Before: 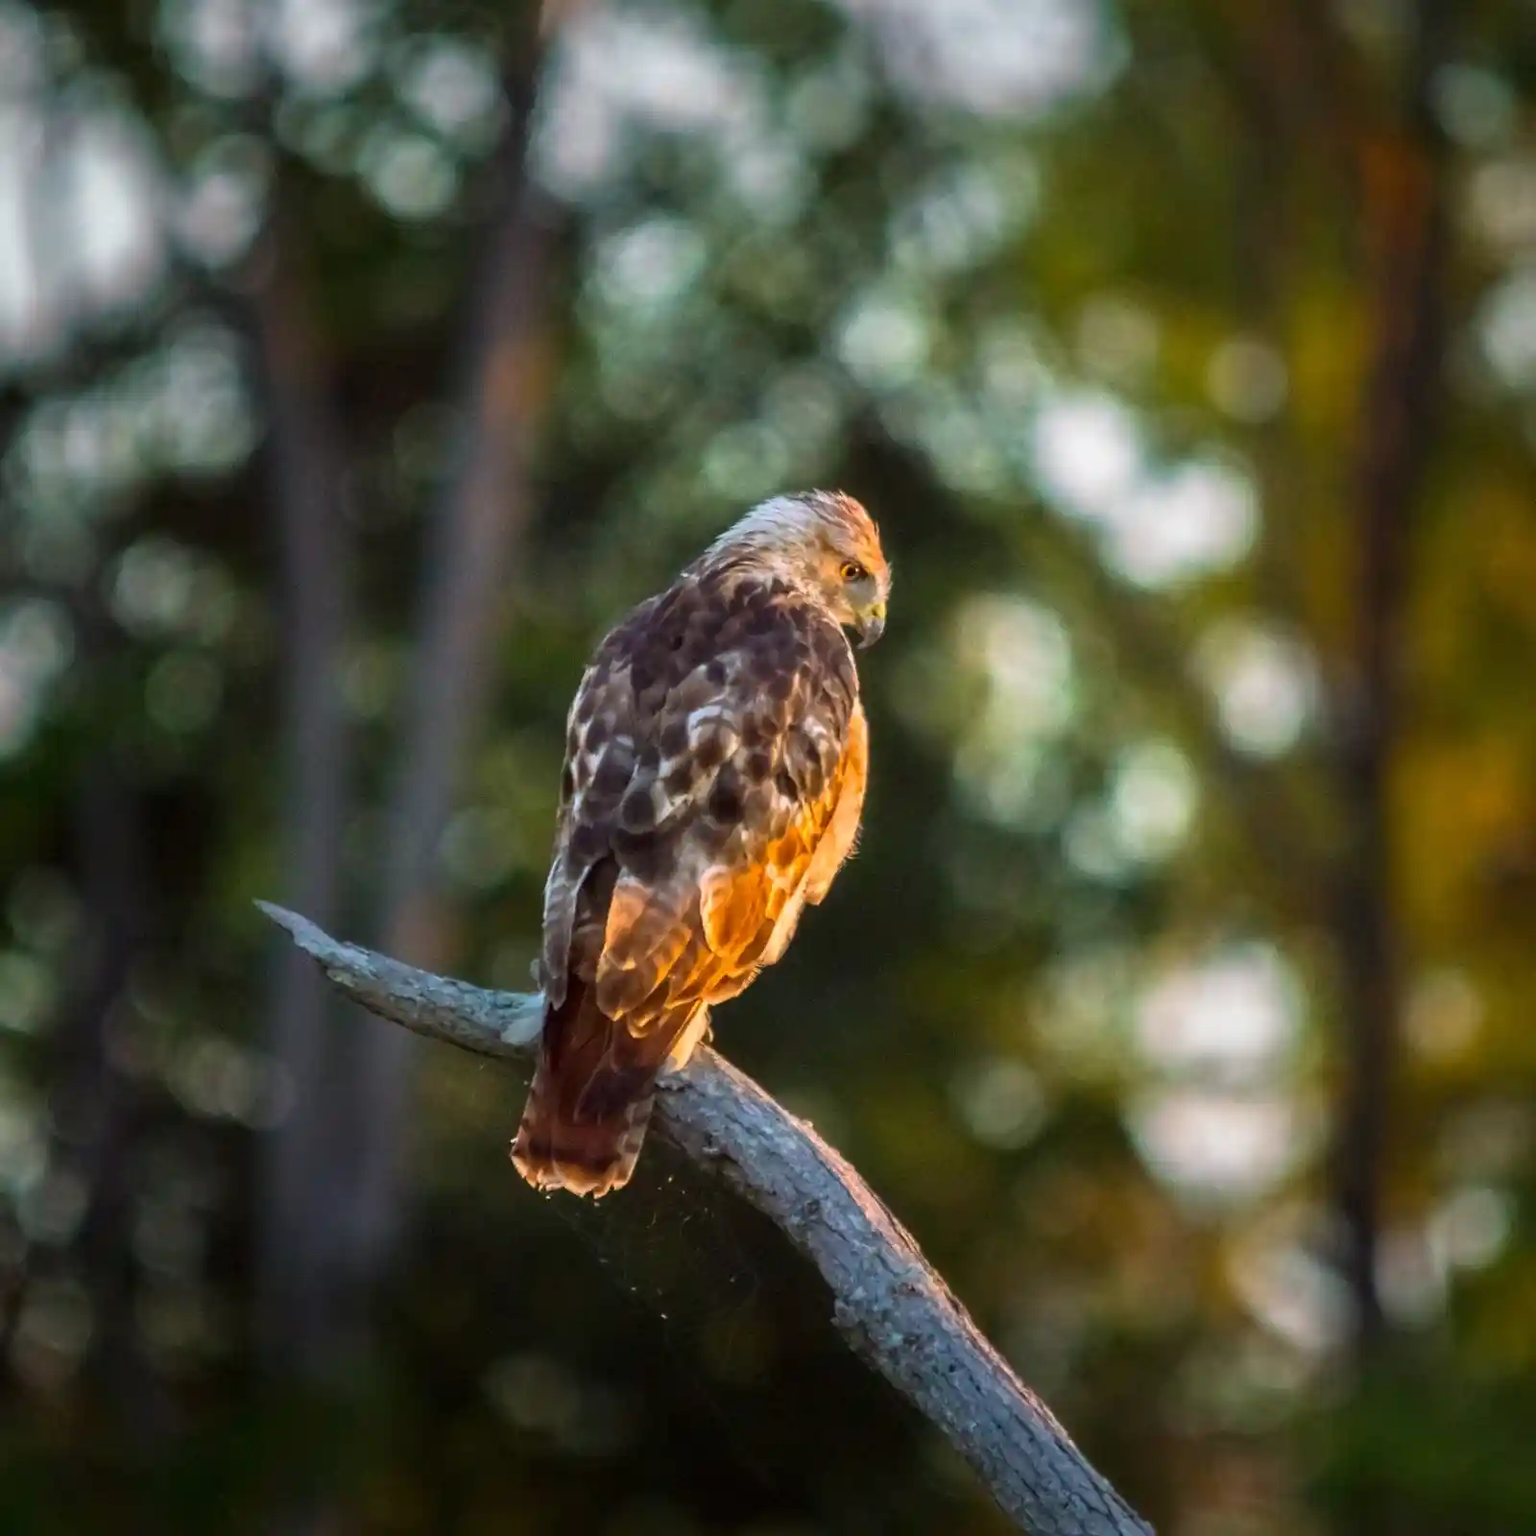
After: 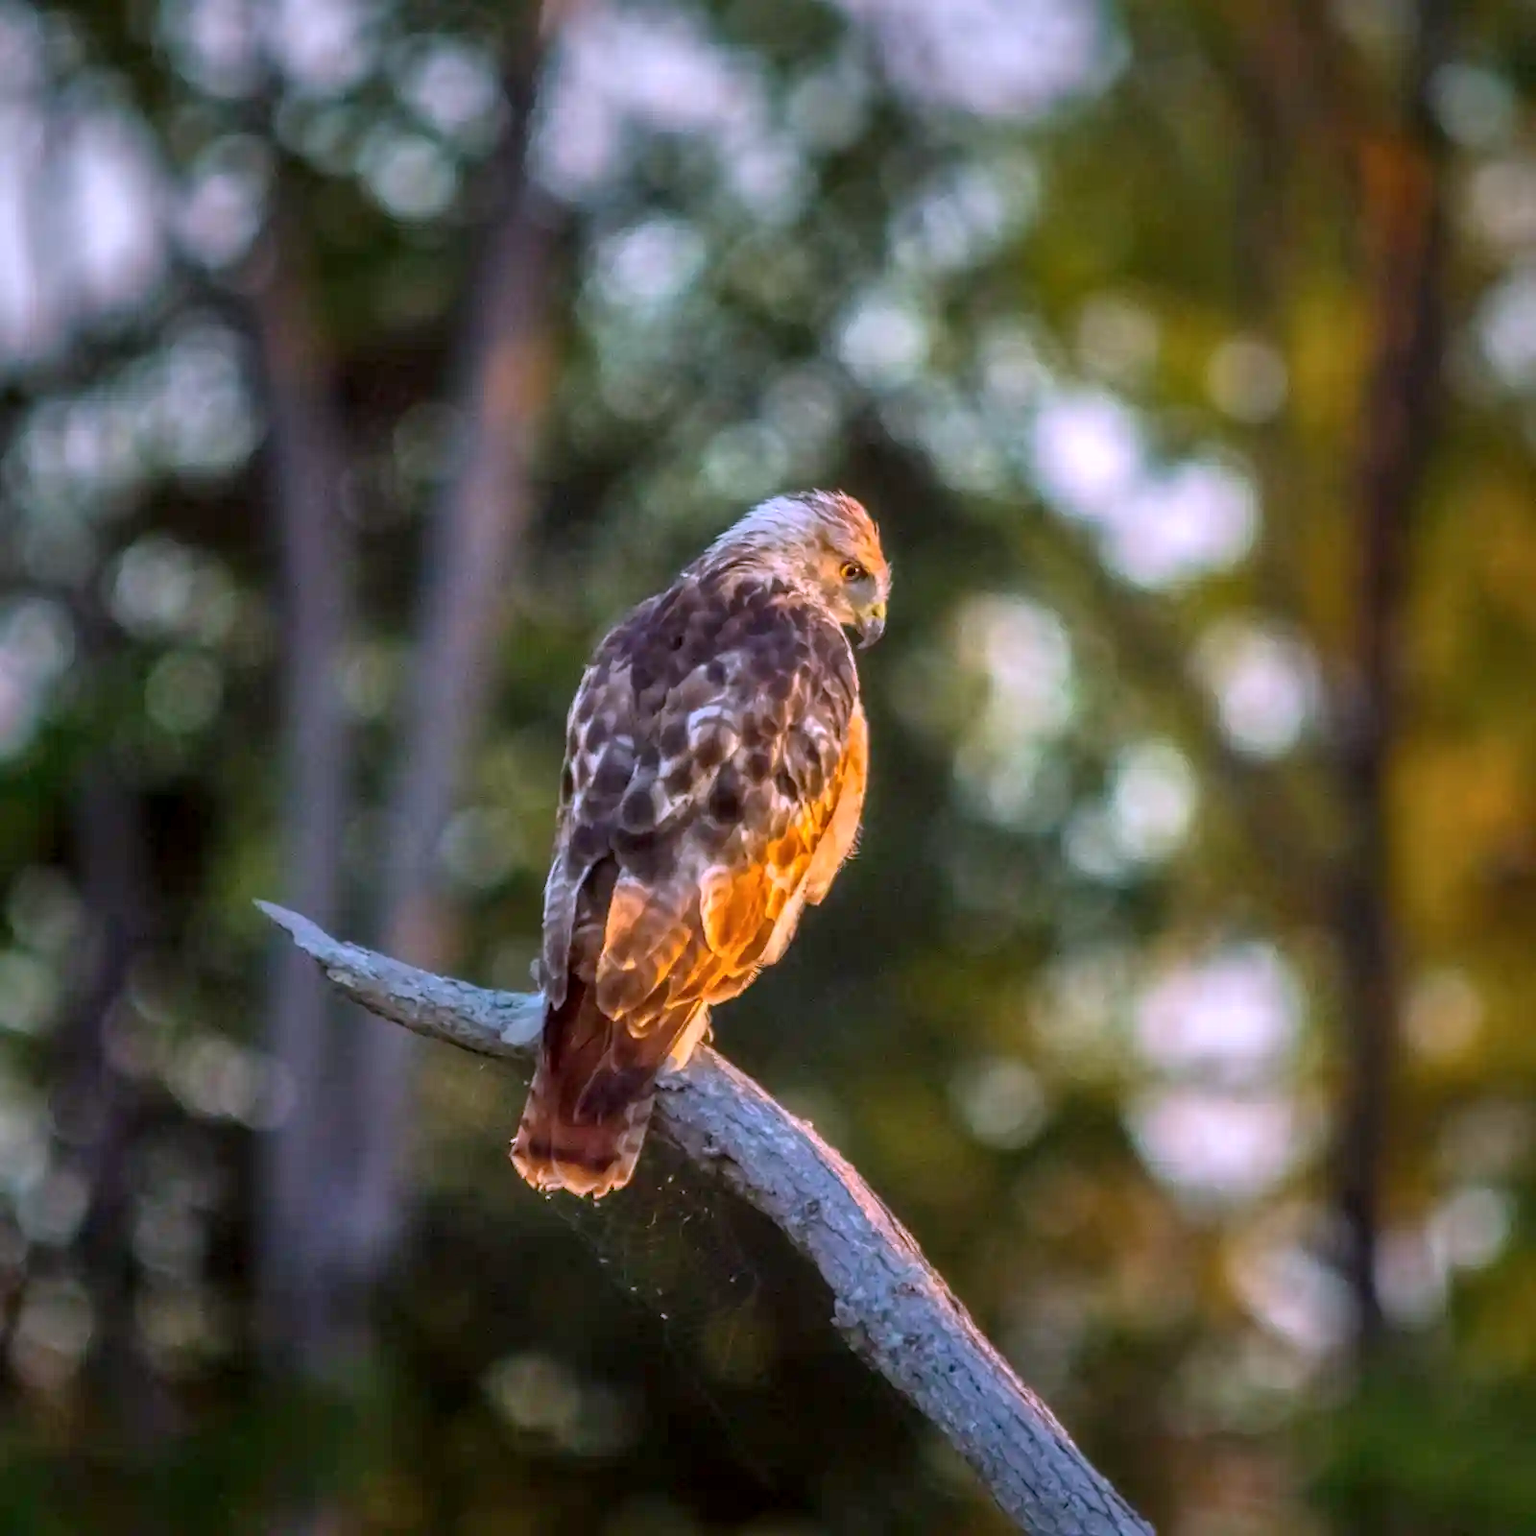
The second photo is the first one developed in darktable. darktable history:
local contrast: on, module defaults
white balance: red 1.042, blue 1.17
shadows and highlights: on, module defaults
